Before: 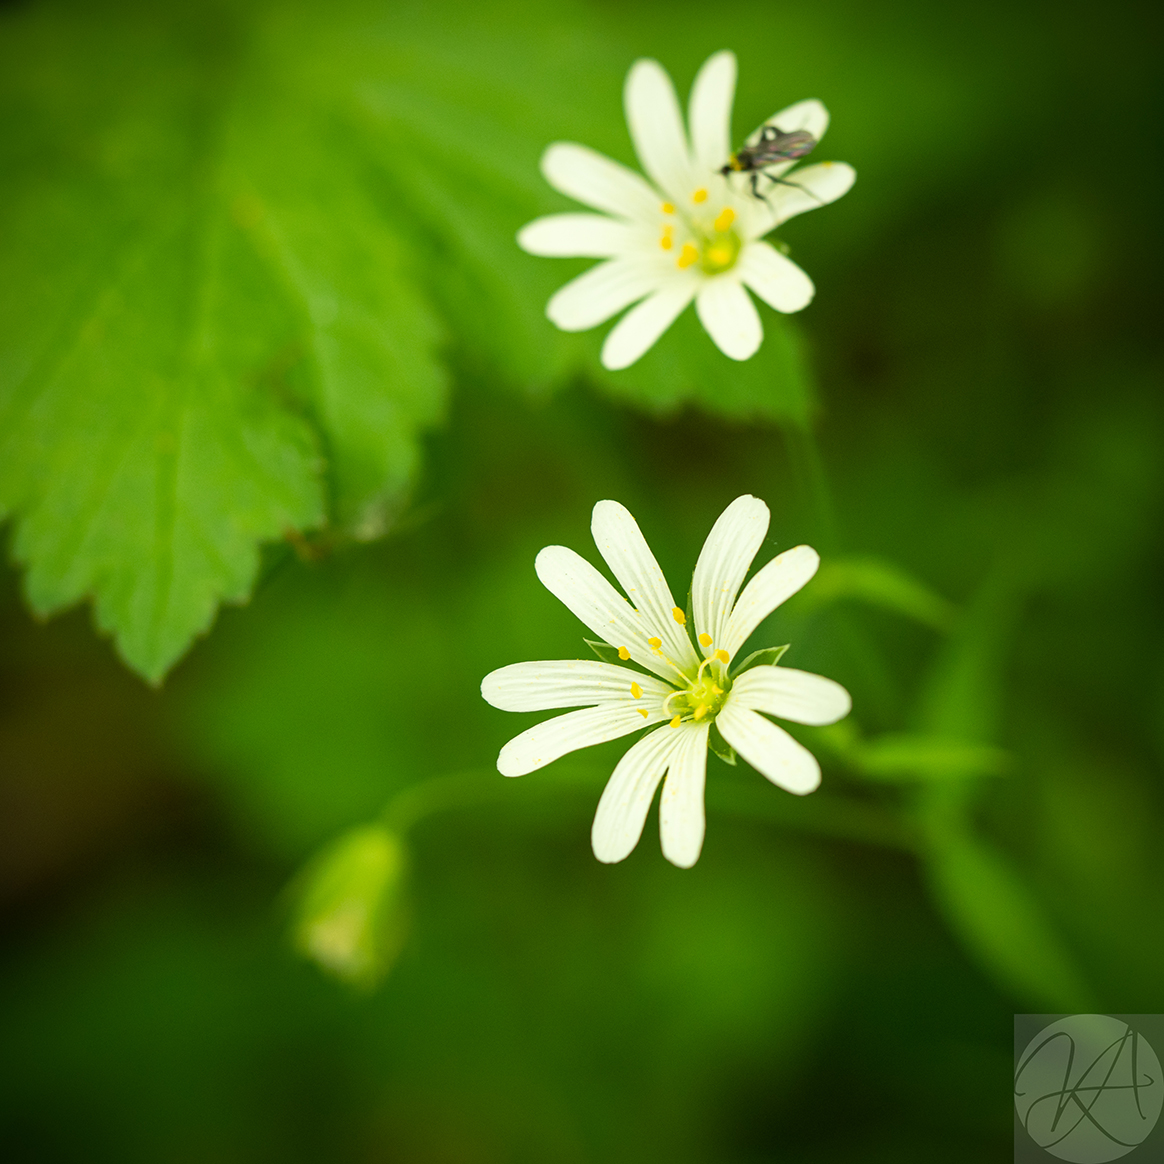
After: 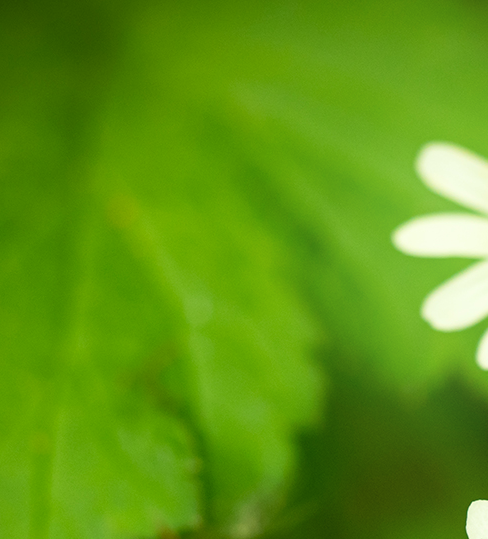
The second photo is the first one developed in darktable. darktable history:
crop and rotate: left 10.817%, top 0.062%, right 47.194%, bottom 53.626%
bloom: on, module defaults
color balance: mode lift, gamma, gain (sRGB), lift [0.97, 1, 1, 1], gamma [1.03, 1, 1, 1]
